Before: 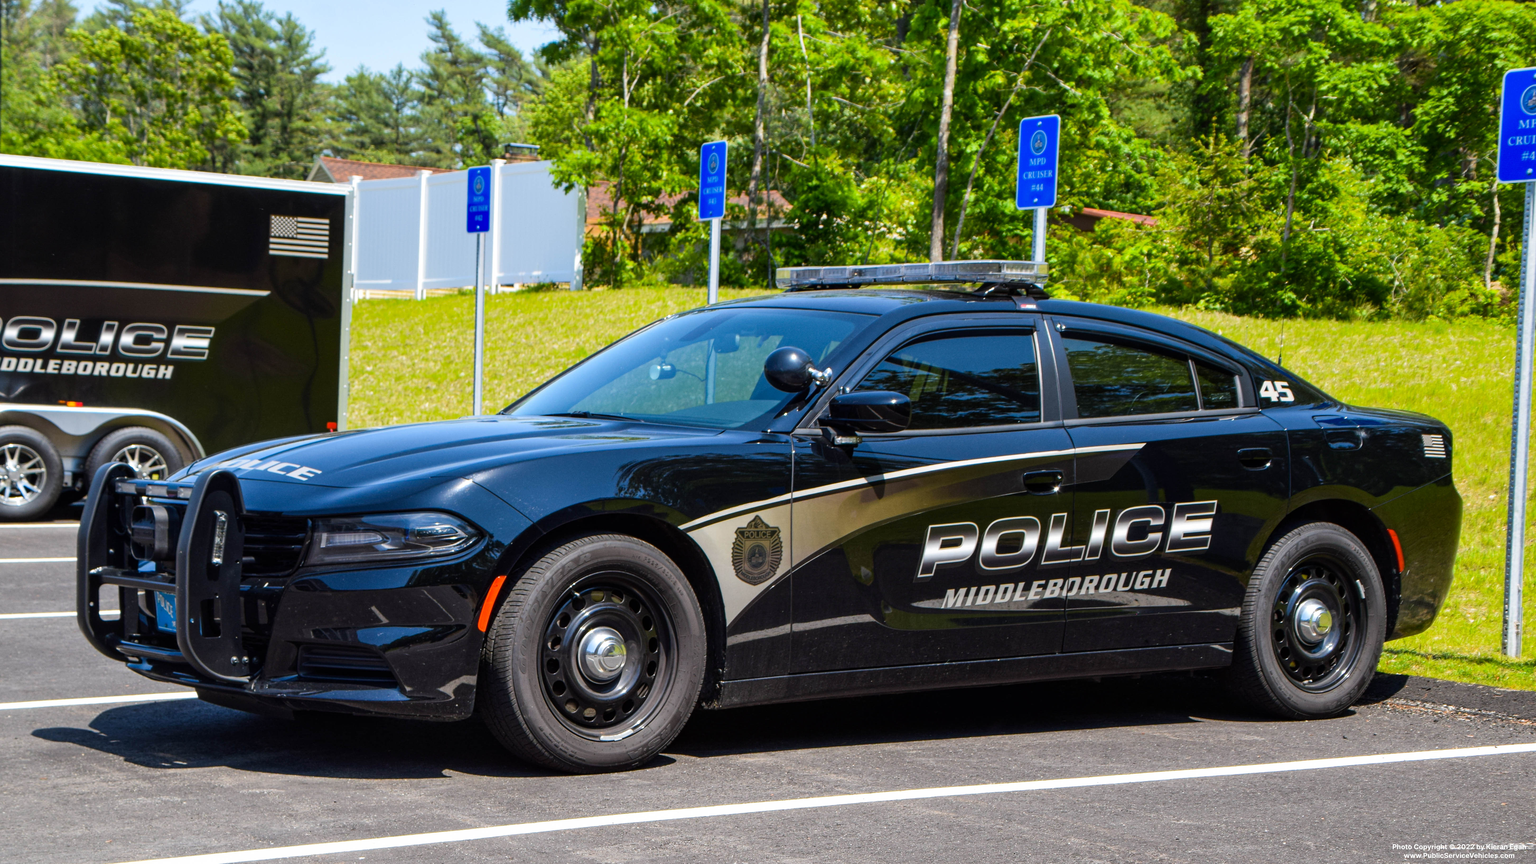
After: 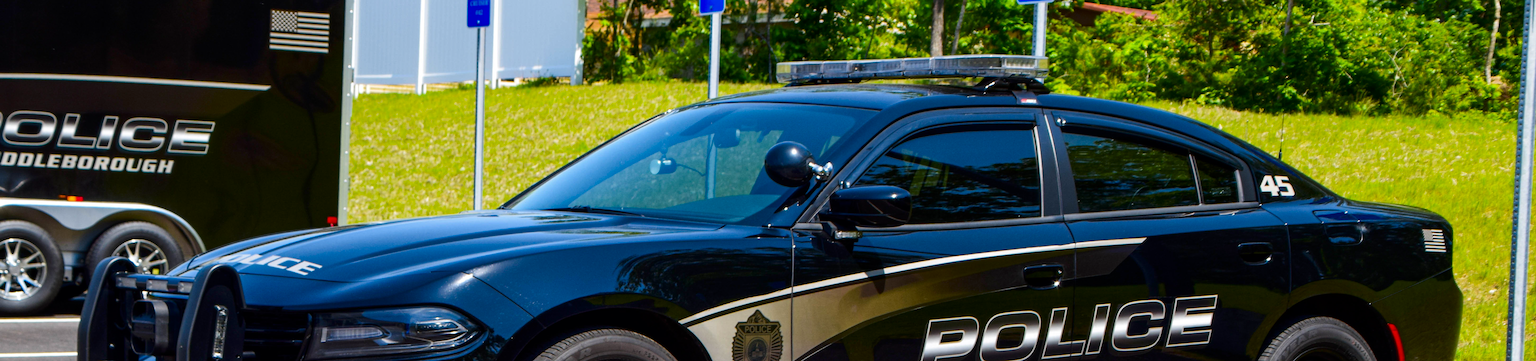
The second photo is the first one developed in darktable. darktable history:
contrast brightness saturation: contrast 0.07, brightness -0.14, saturation 0.11
crop and rotate: top 23.84%, bottom 34.294%
tone equalizer: -8 EV -0.55 EV
